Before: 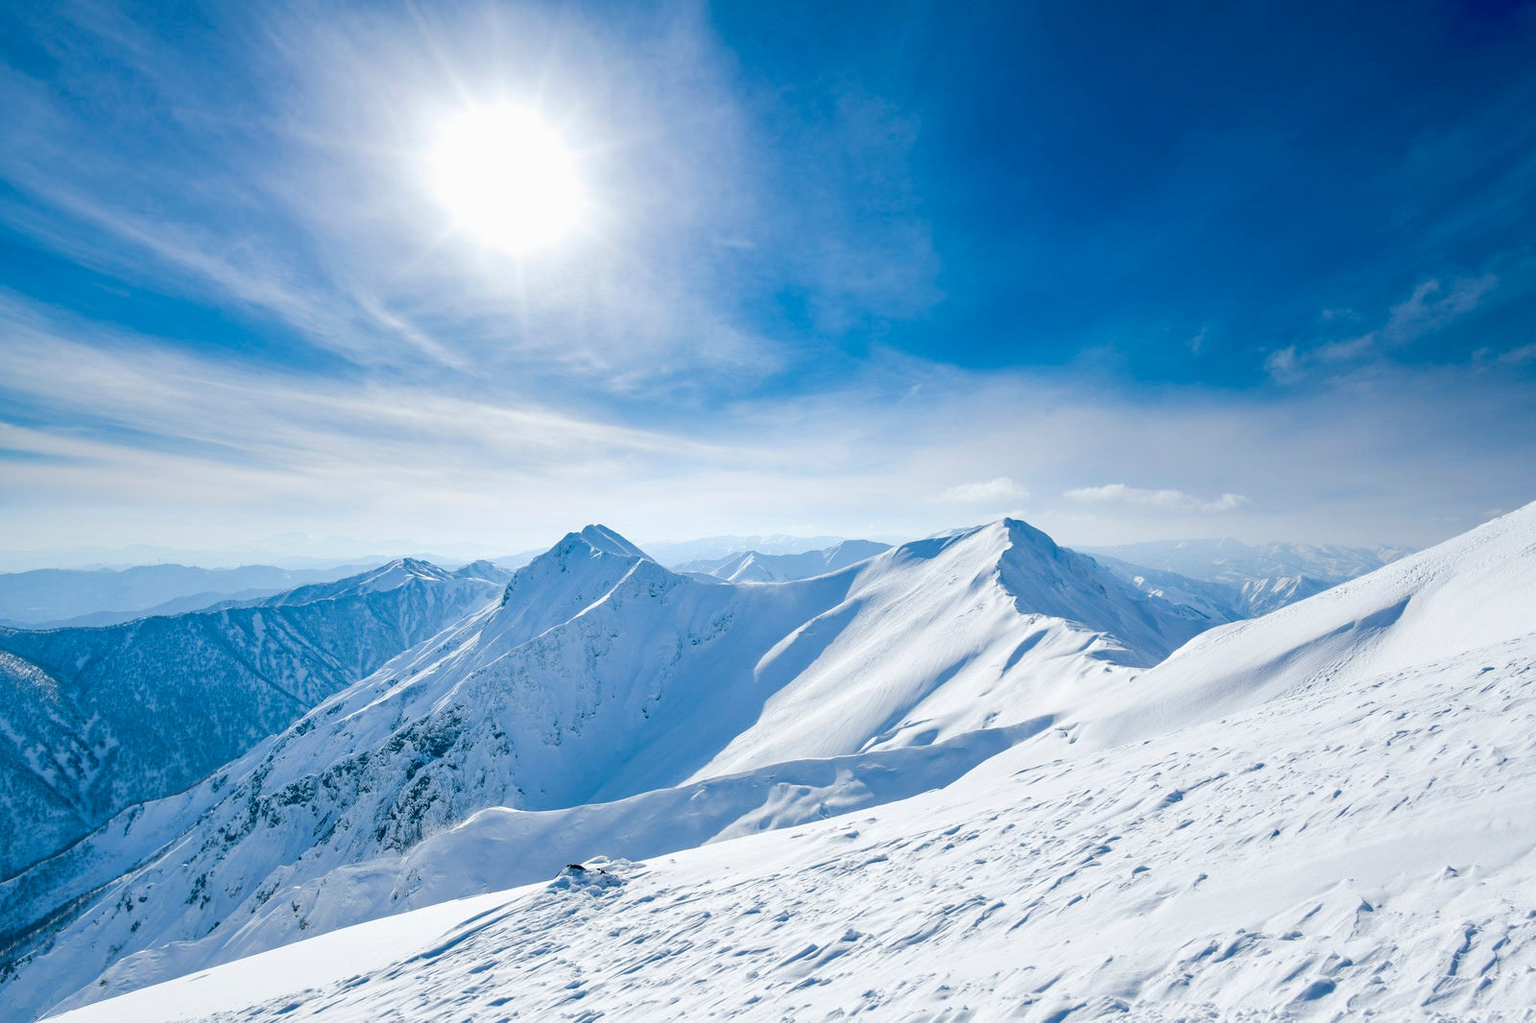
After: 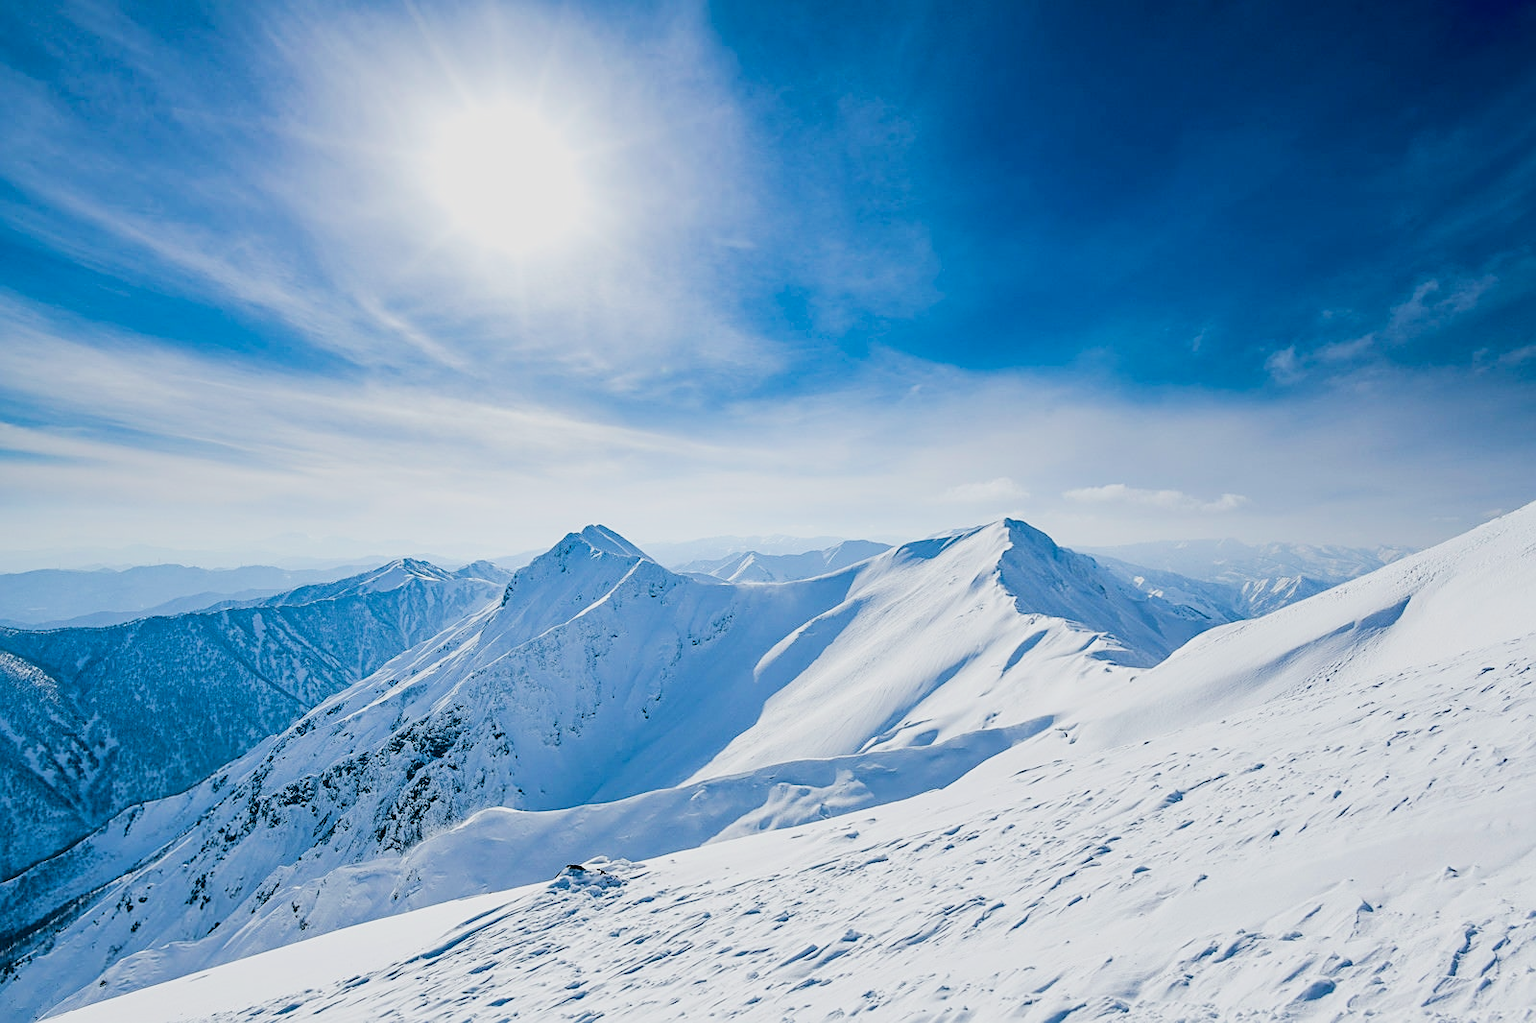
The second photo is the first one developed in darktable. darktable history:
exposure: black level correction 0.005, exposure 0.014 EV, compensate highlight preservation false
filmic rgb: black relative exposure -5 EV, hardness 2.88, contrast 1.3, highlights saturation mix -10%
sharpen: on, module defaults
